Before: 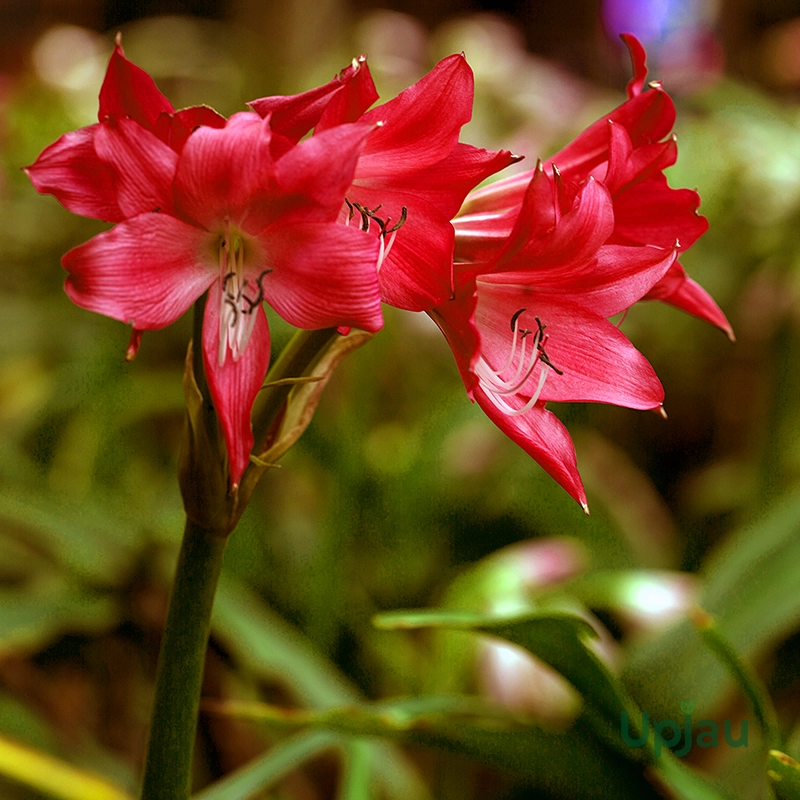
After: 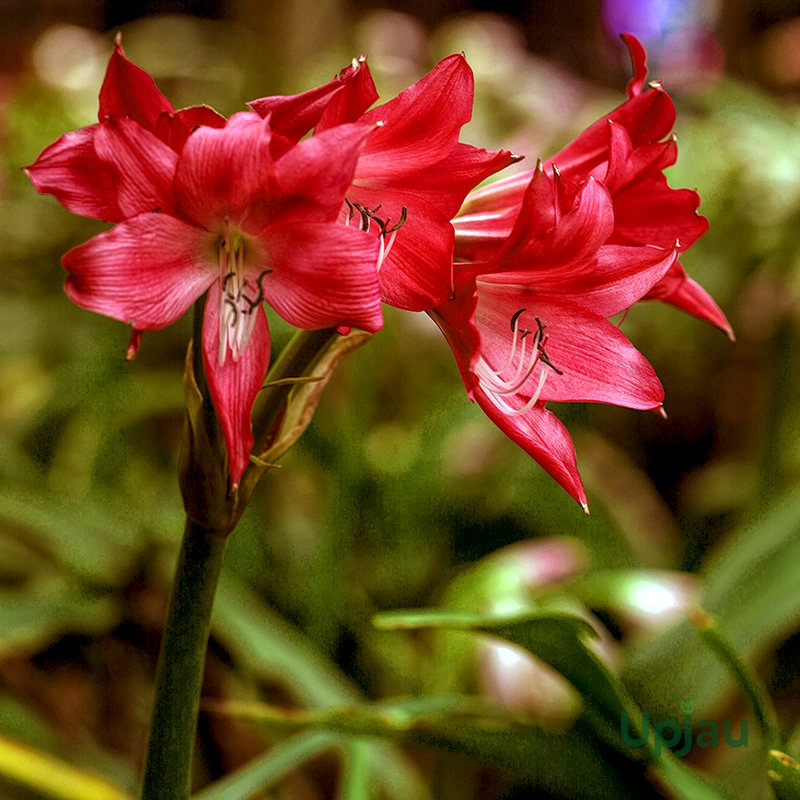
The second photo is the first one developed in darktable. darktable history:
local contrast: highlights 93%, shadows 88%, detail 160%, midtone range 0.2
